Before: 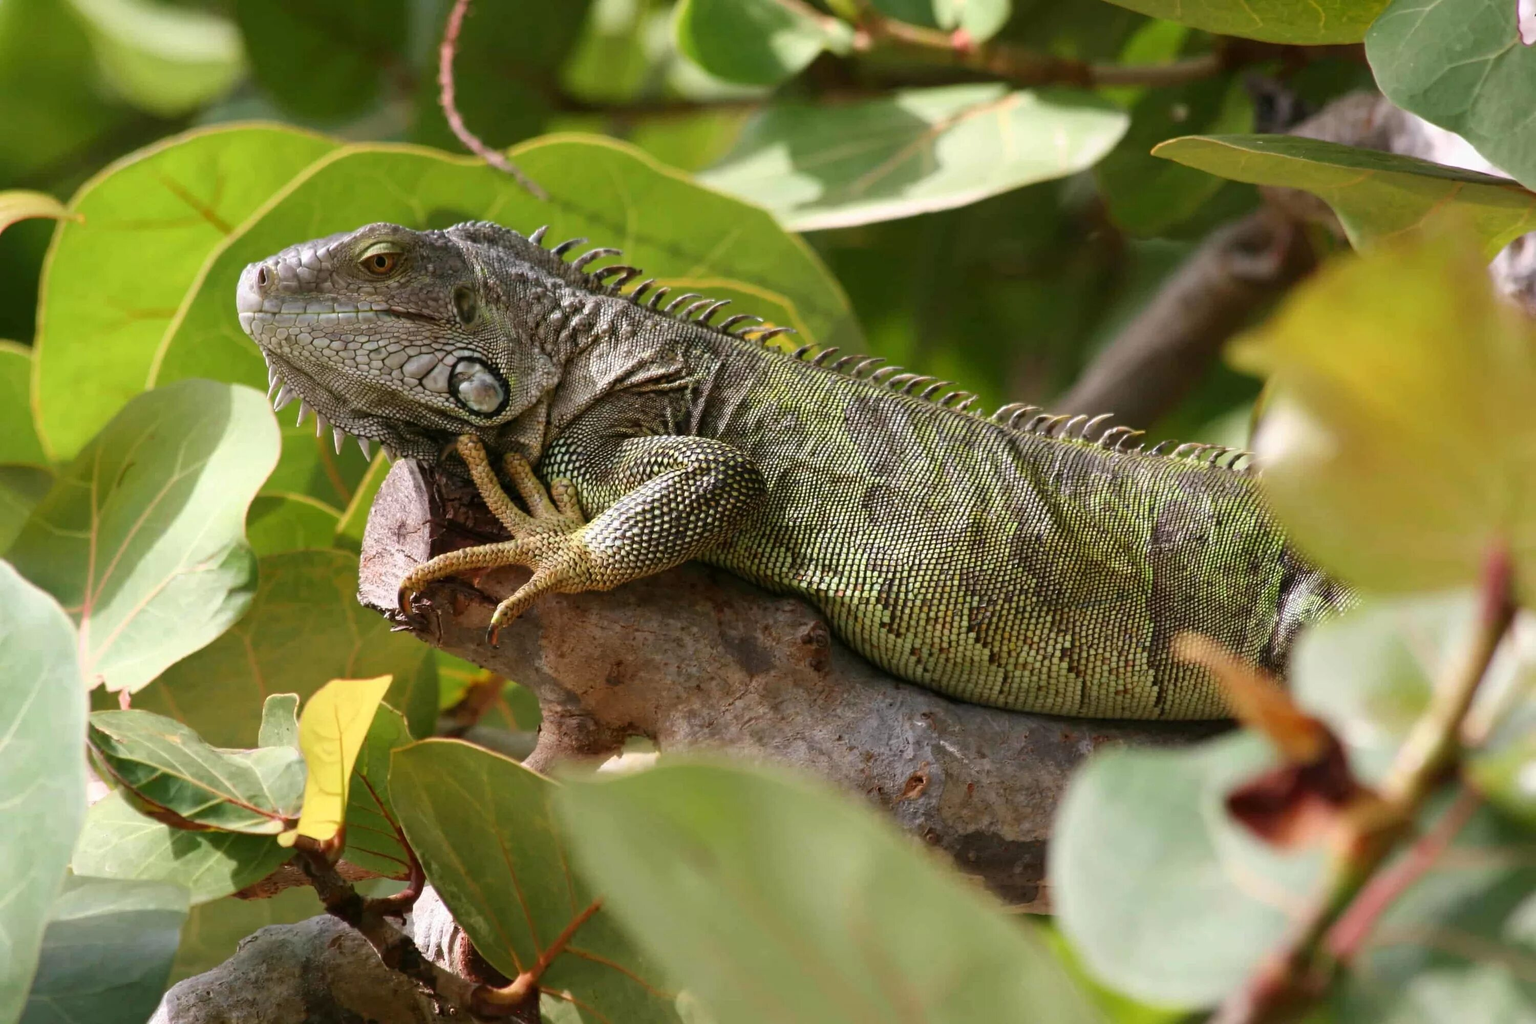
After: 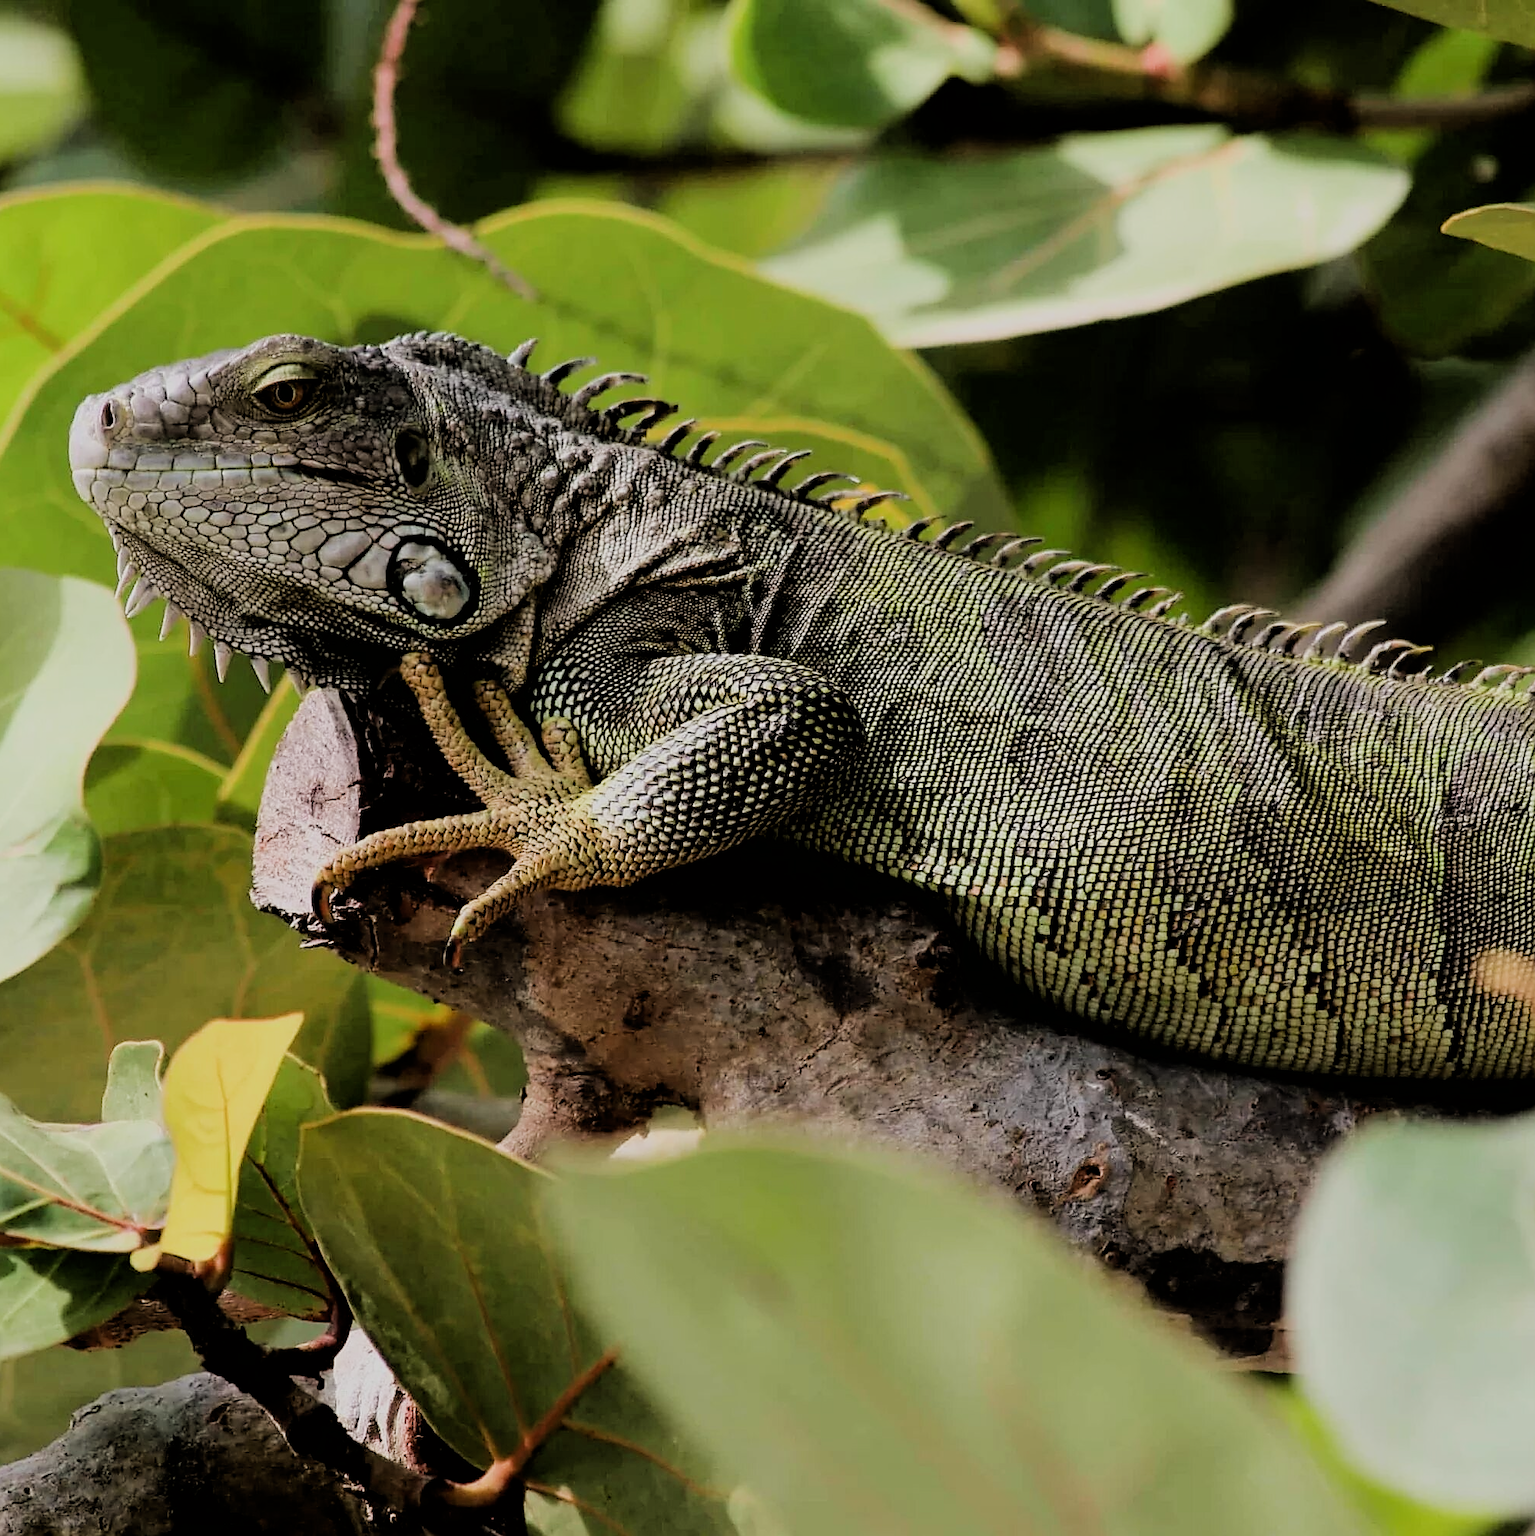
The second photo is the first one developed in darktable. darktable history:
filmic rgb: black relative exposure -3.24 EV, white relative exposure 7.07 EV, hardness 1.48, contrast 1.342, iterations of high-quality reconstruction 0
sharpen: radius 1.369, amount 1.254, threshold 0.61
crop and rotate: left 12.433%, right 20.959%
